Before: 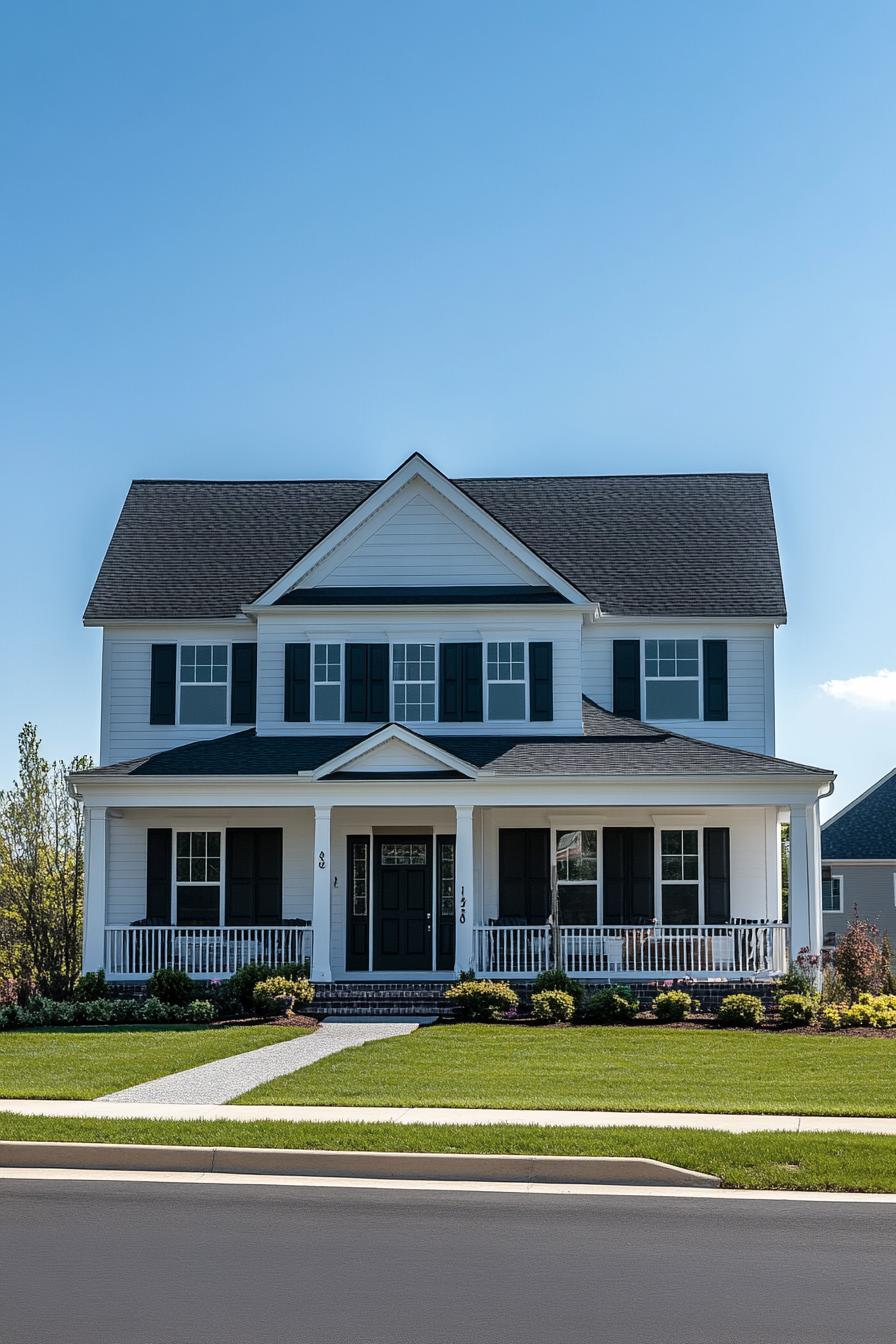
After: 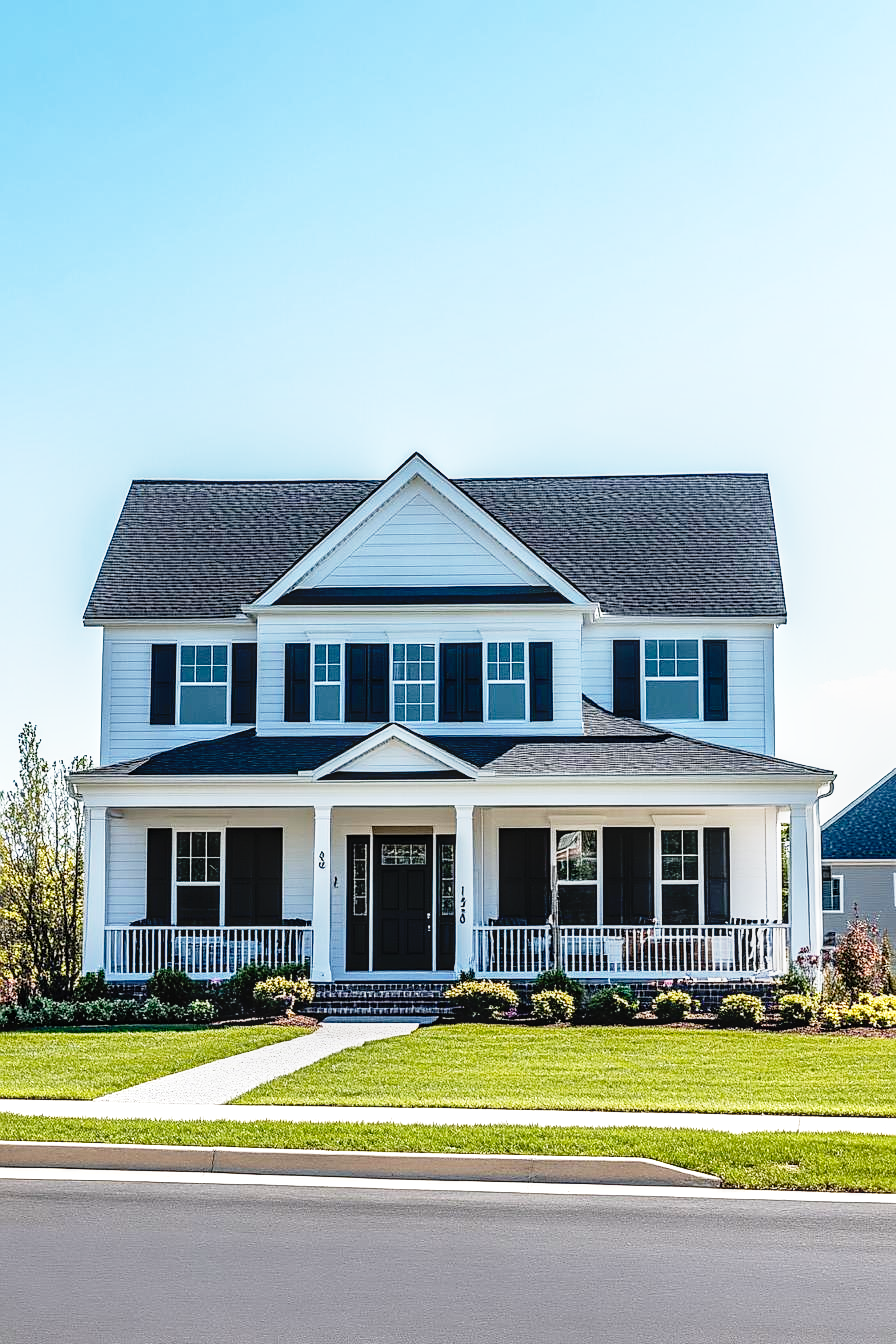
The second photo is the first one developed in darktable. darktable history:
base curve: curves: ch0 [(0, 0) (0.012, 0.01) (0.073, 0.168) (0.31, 0.711) (0.645, 0.957) (1, 1)], preserve colors none
local contrast: on, module defaults
sharpen: radius 1.819, amount 0.407, threshold 1.272
